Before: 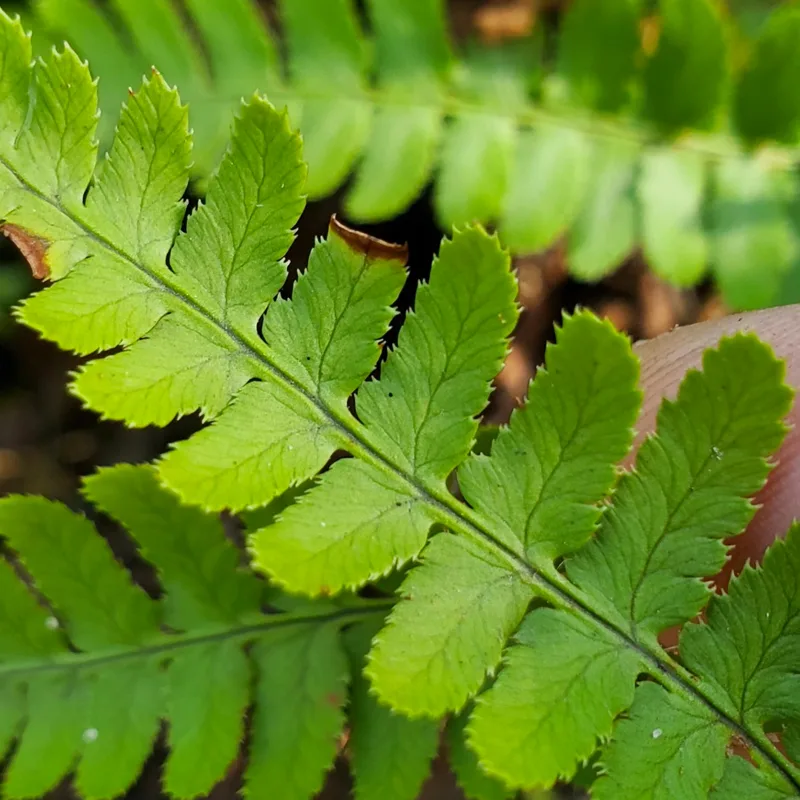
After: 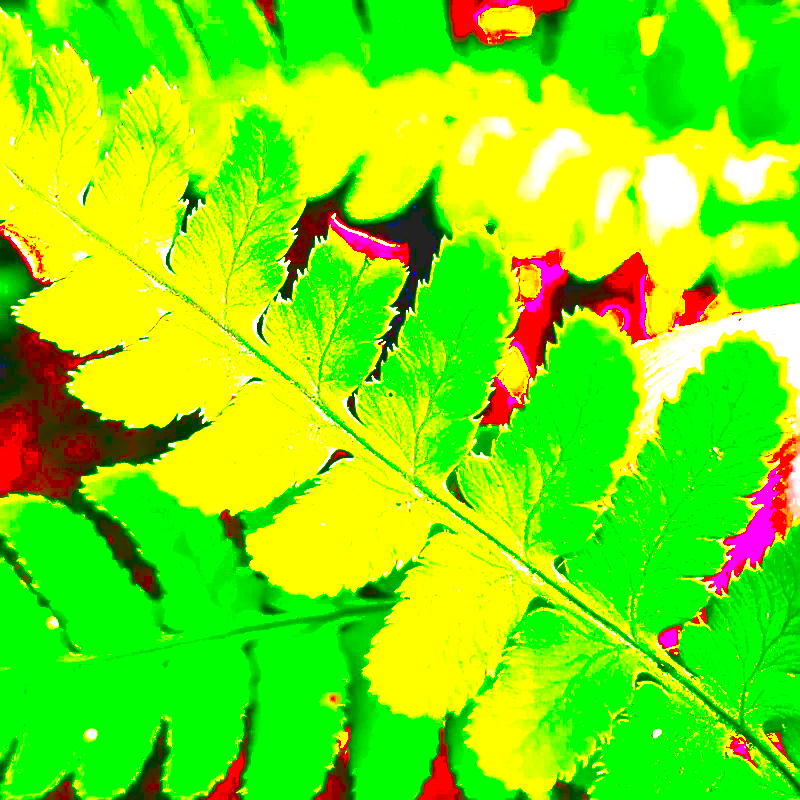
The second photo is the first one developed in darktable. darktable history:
local contrast: mode bilateral grid, contrast 24, coarseness 48, detail 151%, midtone range 0.2
exposure: black level correction 0.099, exposure 2.948 EV, compensate highlight preservation false
contrast brightness saturation: contrast -0.27
sharpen: radius 1.706, amount 1.282
